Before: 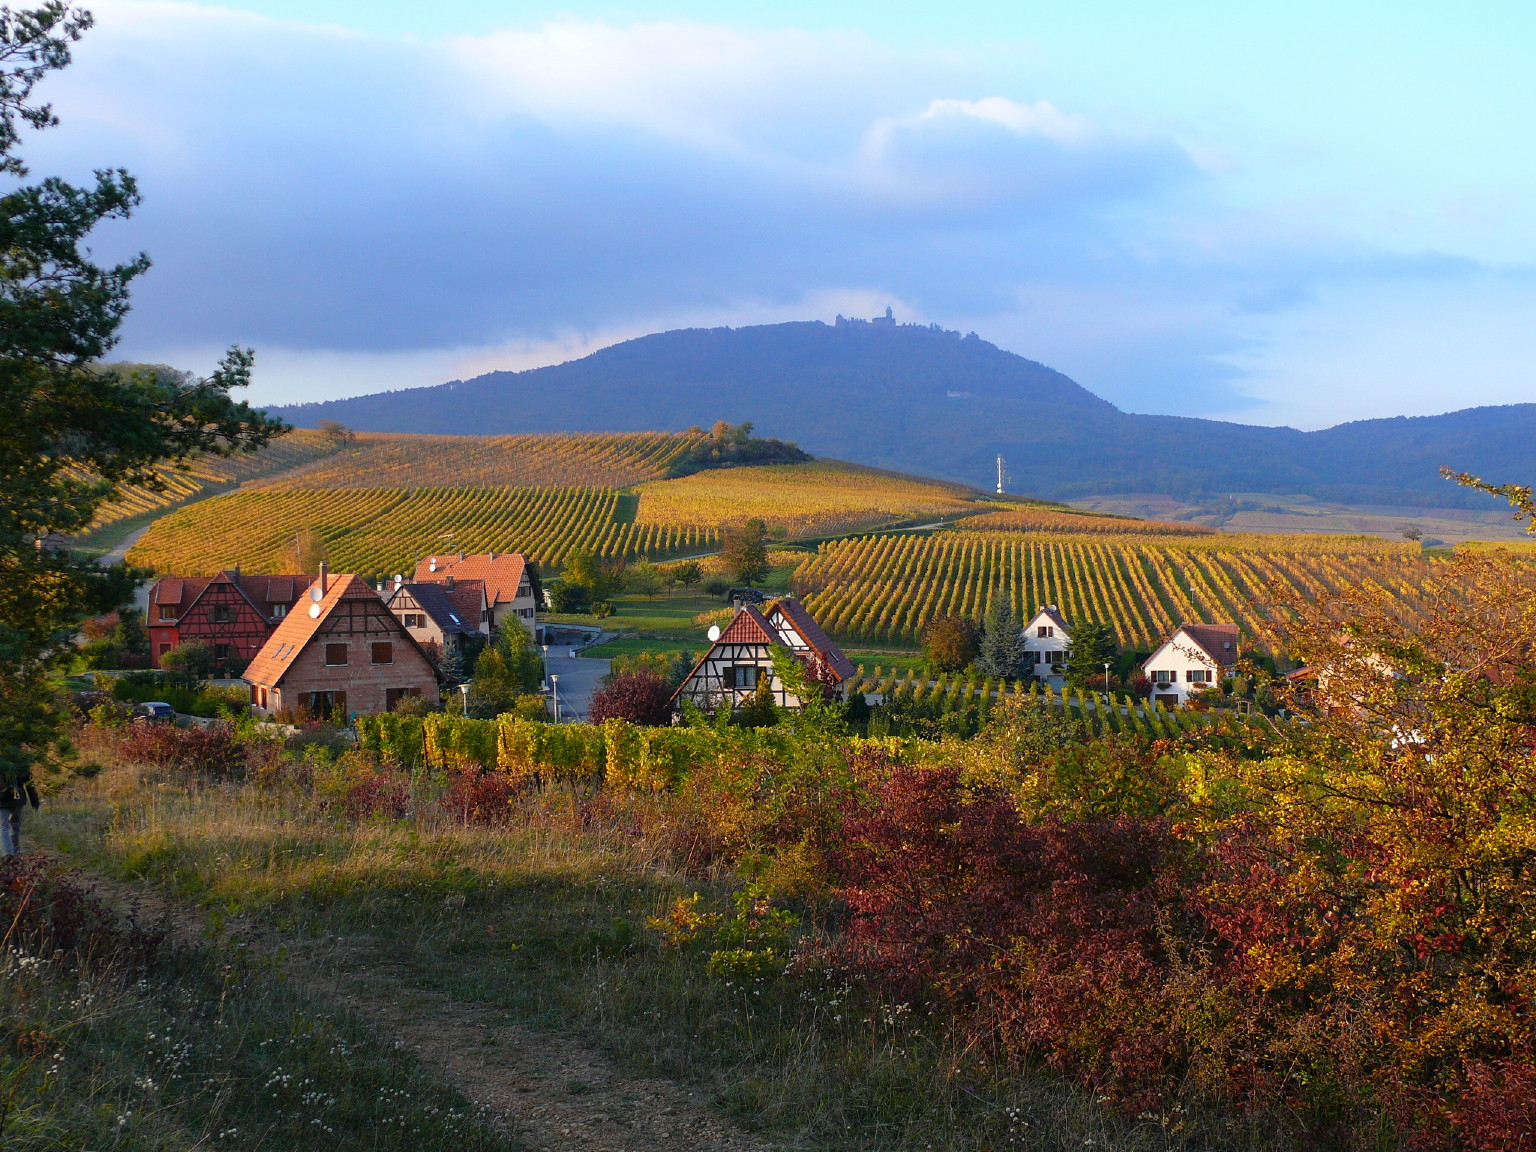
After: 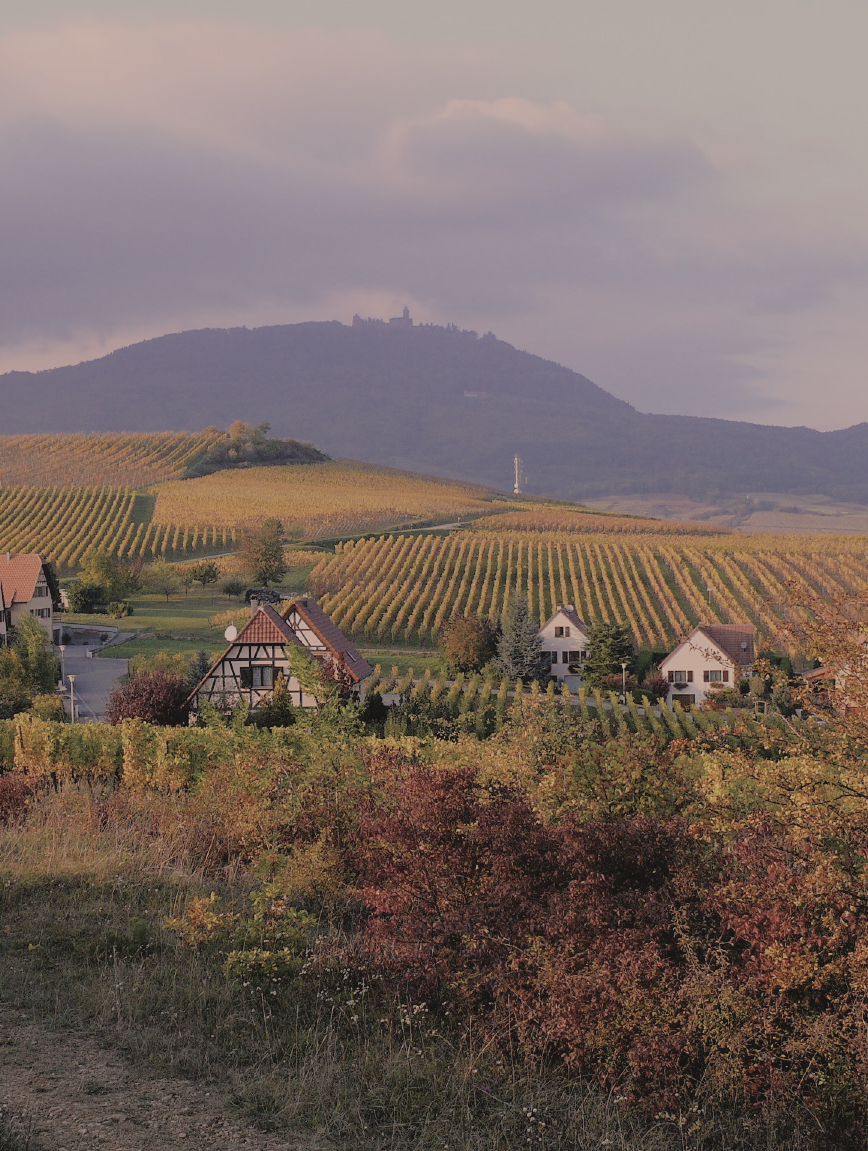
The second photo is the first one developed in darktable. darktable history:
color correction: highlights a* 20.7, highlights b* 19.77
crop: left 31.5%, top 0.012%, right 11.961%
color zones: curves: ch1 [(0, 0.292) (0.001, 0.292) (0.2, 0.264) (0.4, 0.248) (0.6, 0.248) (0.8, 0.264) (0.999, 0.292) (1, 0.292)]
tone curve: curves: ch0 [(0, 0.068) (1, 0.961)], color space Lab, independent channels, preserve colors none
filmic rgb: black relative exposure -7.06 EV, white relative exposure 5.97 EV, target black luminance 0%, hardness 2.75, latitude 61.99%, contrast 0.692, highlights saturation mix 11.21%, shadows ↔ highlights balance -0.039%
